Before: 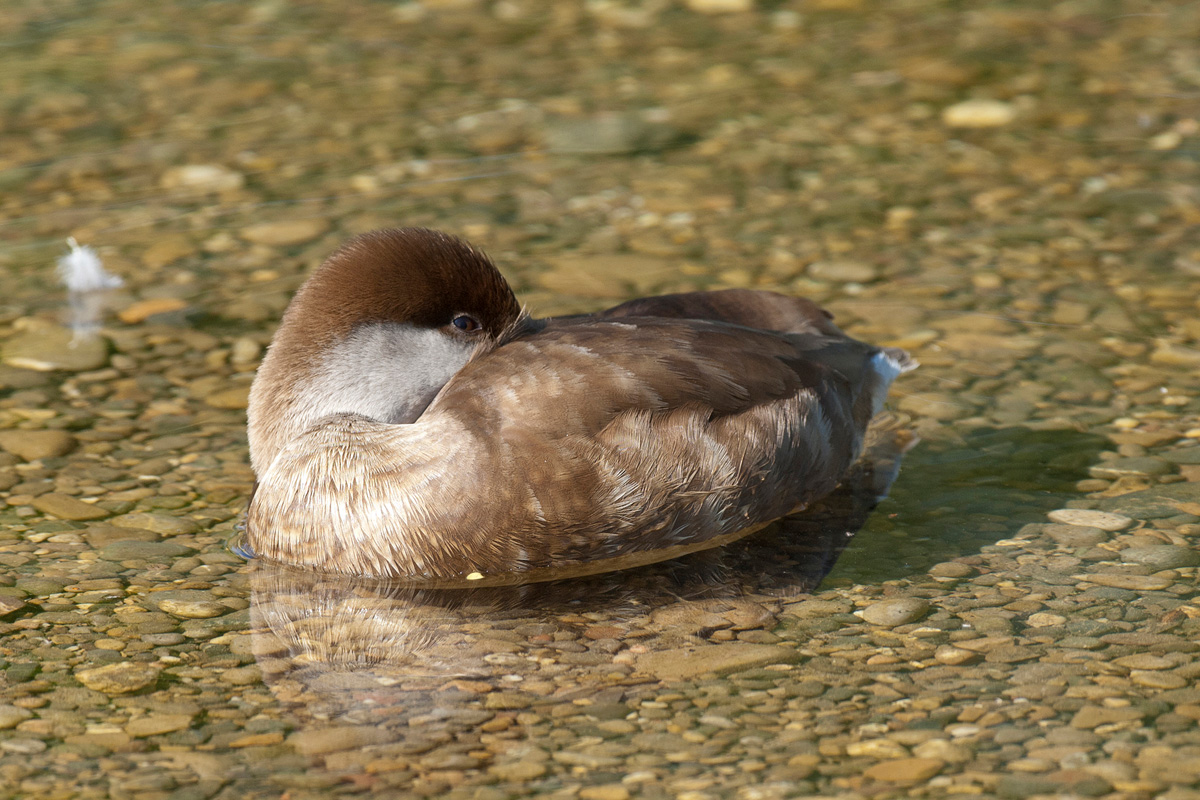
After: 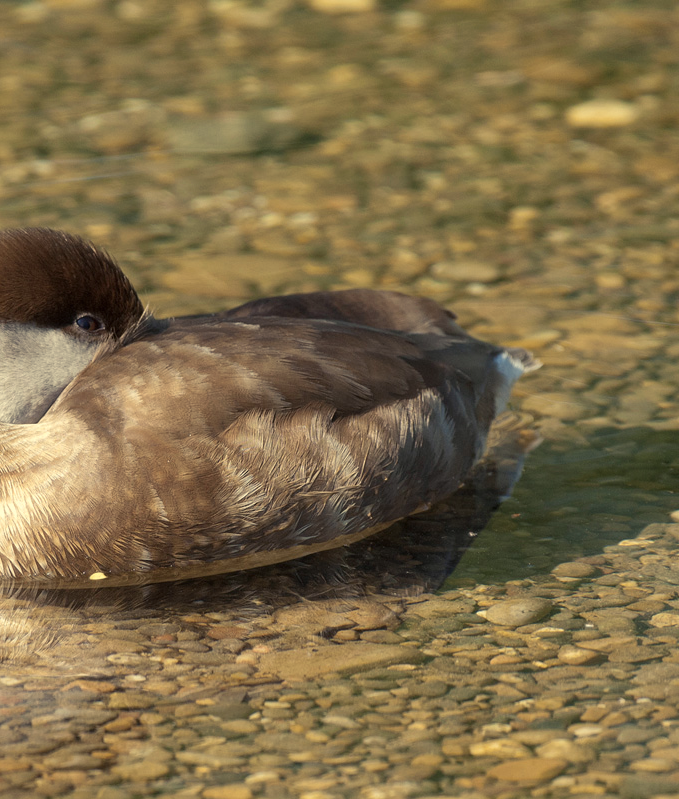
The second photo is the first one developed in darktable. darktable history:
crop: left 31.458%, top 0%, right 11.876%
color balance rgb: shadows lift › chroma 2%, shadows lift › hue 263°, highlights gain › chroma 8%, highlights gain › hue 84°, linear chroma grading › global chroma -15%, saturation formula JzAzBz (2021)
